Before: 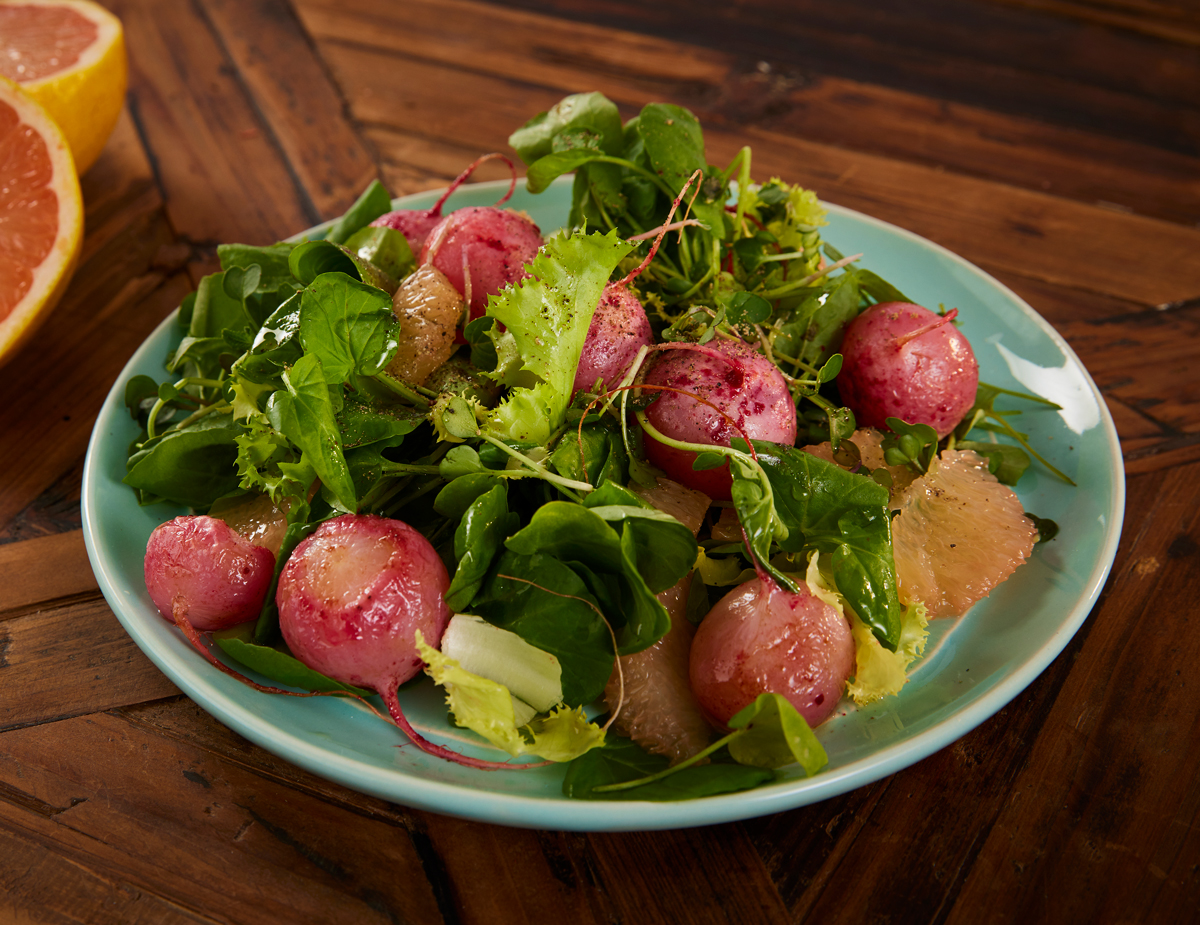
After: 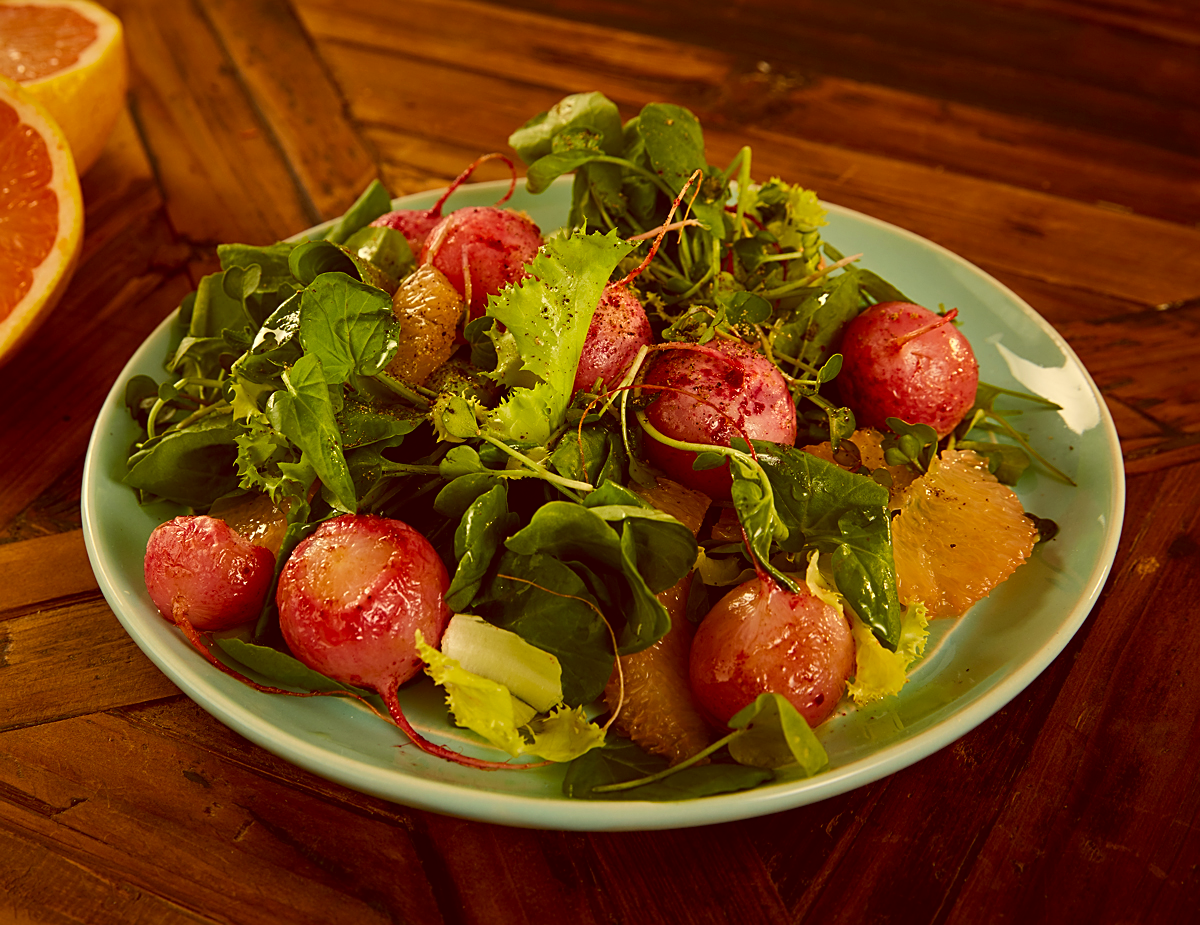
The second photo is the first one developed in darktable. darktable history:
shadows and highlights: shadows 22.92, highlights -48.97, highlights color adjustment 31.38%, soften with gaussian
color correction: highlights a* 0.974, highlights b* 23.99, shadows a* 15.26, shadows b* 24.18
sharpen: on, module defaults
